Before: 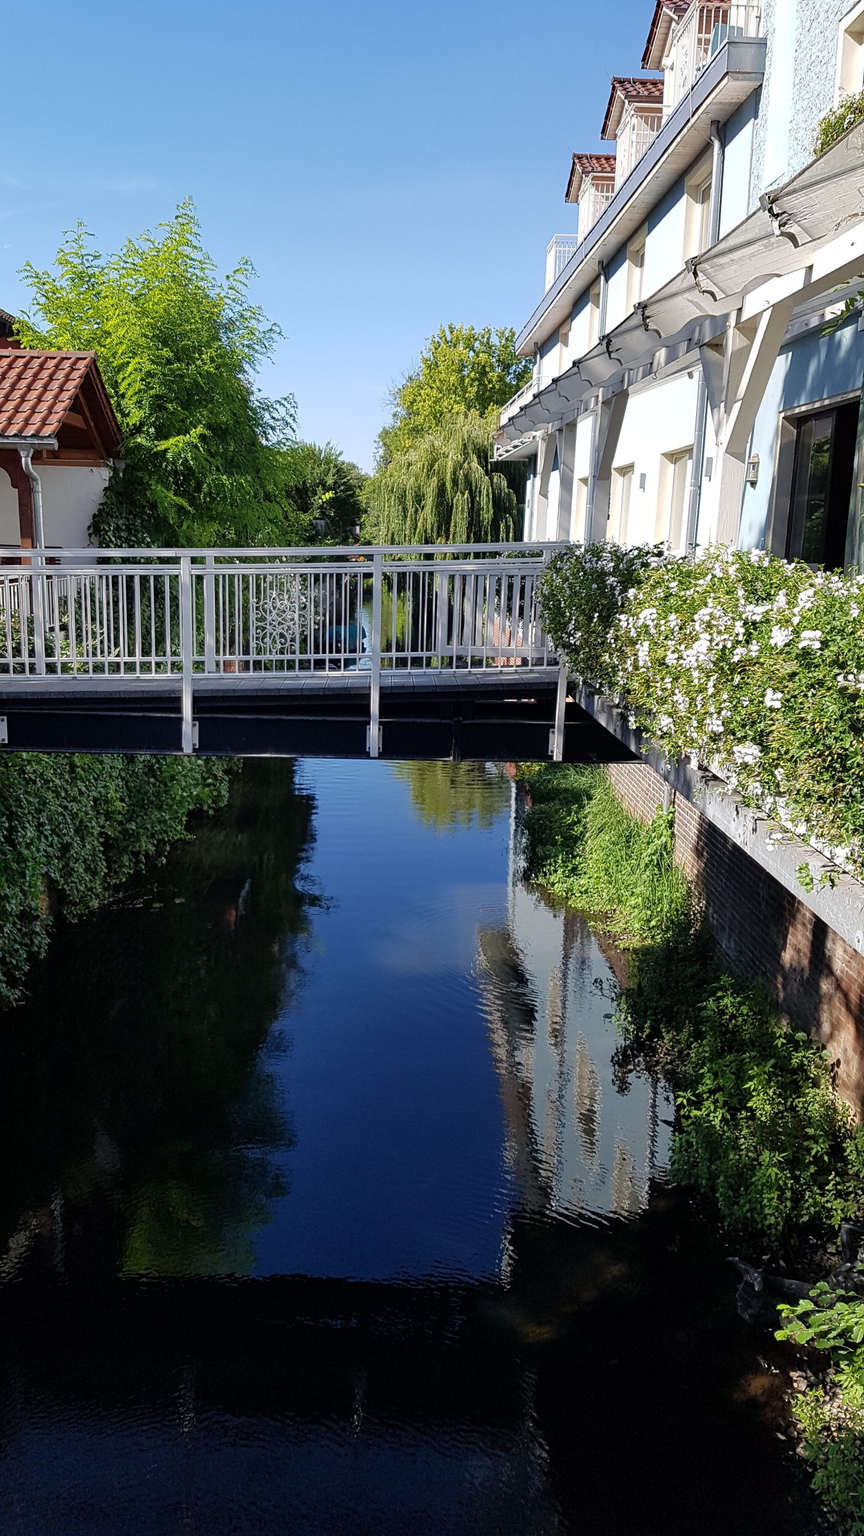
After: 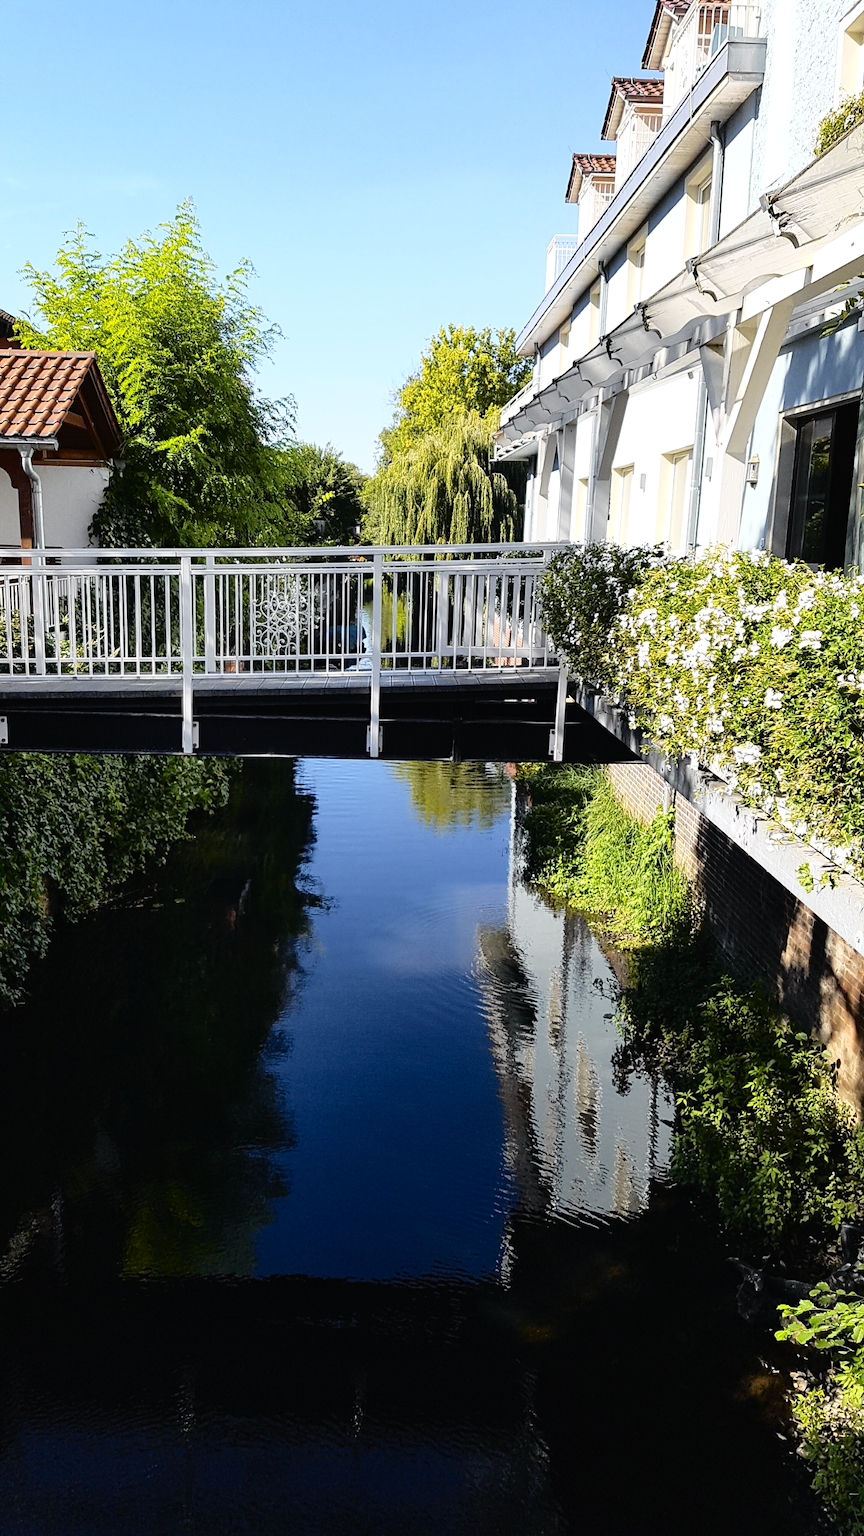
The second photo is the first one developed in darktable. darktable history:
tone equalizer: -8 EV -0.412 EV, -7 EV -0.416 EV, -6 EV -0.365 EV, -5 EV -0.211 EV, -3 EV 0.205 EV, -2 EV 0.349 EV, -1 EV 0.377 EV, +0 EV 0.387 EV, smoothing diameter 2.09%, edges refinement/feathering 17.89, mask exposure compensation -1.57 EV, filter diffusion 5
local contrast: mode bilateral grid, contrast 16, coarseness 36, detail 105%, midtone range 0.2
tone curve: curves: ch0 [(0, 0.013) (0.129, 0.1) (0.327, 0.382) (0.489, 0.573) (0.66, 0.748) (0.858, 0.926) (1, 0.977)]; ch1 [(0, 0) (0.353, 0.344) (0.45, 0.46) (0.498, 0.498) (0.521, 0.512) (0.563, 0.559) (0.592, 0.578) (0.647, 0.657) (1, 1)]; ch2 [(0, 0) (0.333, 0.346) (0.375, 0.375) (0.424, 0.43) (0.476, 0.492) (0.502, 0.502) (0.524, 0.531) (0.579, 0.61) (0.612, 0.644) (0.66, 0.715) (1, 1)], color space Lab, independent channels, preserve colors none
